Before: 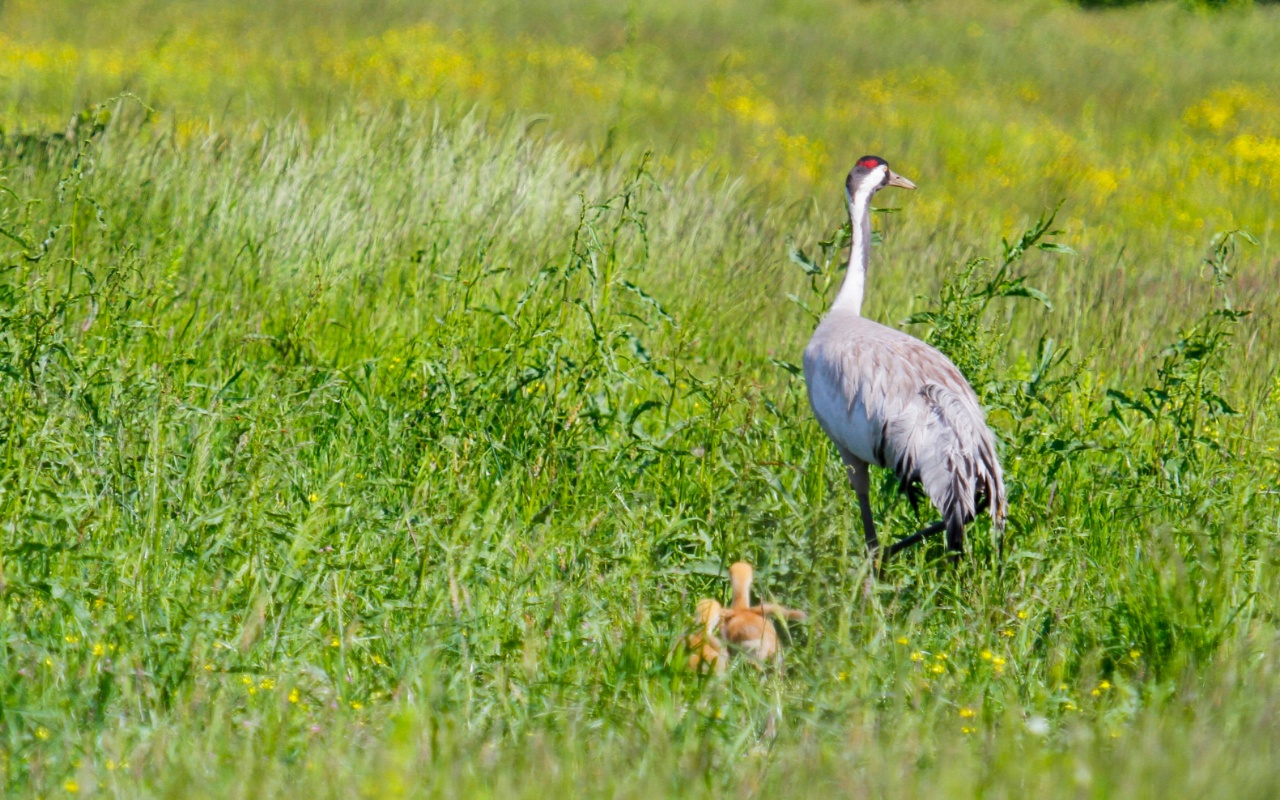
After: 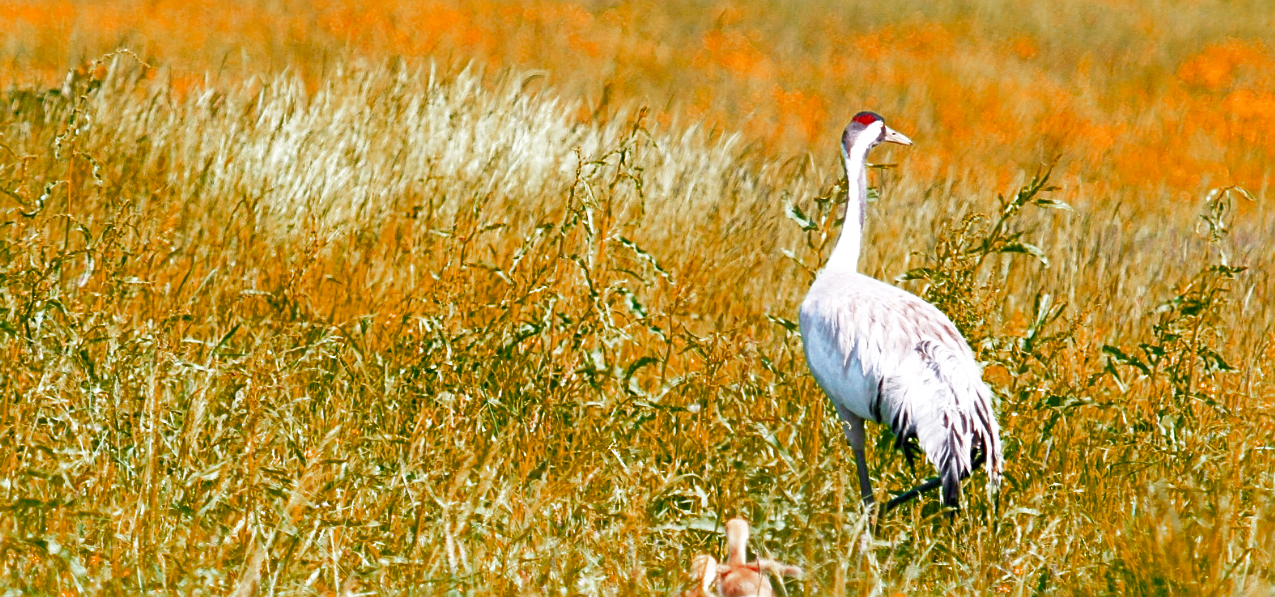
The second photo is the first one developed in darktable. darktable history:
tone equalizer: -7 EV 0.116 EV, edges refinement/feathering 500, mask exposure compensation -1.57 EV, preserve details no
exposure: exposure 0.648 EV, compensate highlight preservation false
sharpen: on, module defaults
shadows and highlights: on, module defaults
color zones: curves: ch0 [(0, 0.299) (0.25, 0.383) (0.456, 0.352) (0.736, 0.571)]; ch1 [(0, 0.63) (0.151, 0.568) (0.254, 0.416) (0.47, 0.558) (0.732, 0.37) (0.909, 0.492)]; ch2 [(0.004, 0.604) (0.158, 0.443) (0.257, 0.403) (0.761, 0.468)]
crop: left 0.39%, top 5.509%, bottom 19.762%
base curve: curves: ch0 [(0, 0) (0.028, 0.03) (0.121, 0.232) (0.46, 0.748) (0.859, 0.968) (1, 1)], preserve colors none
